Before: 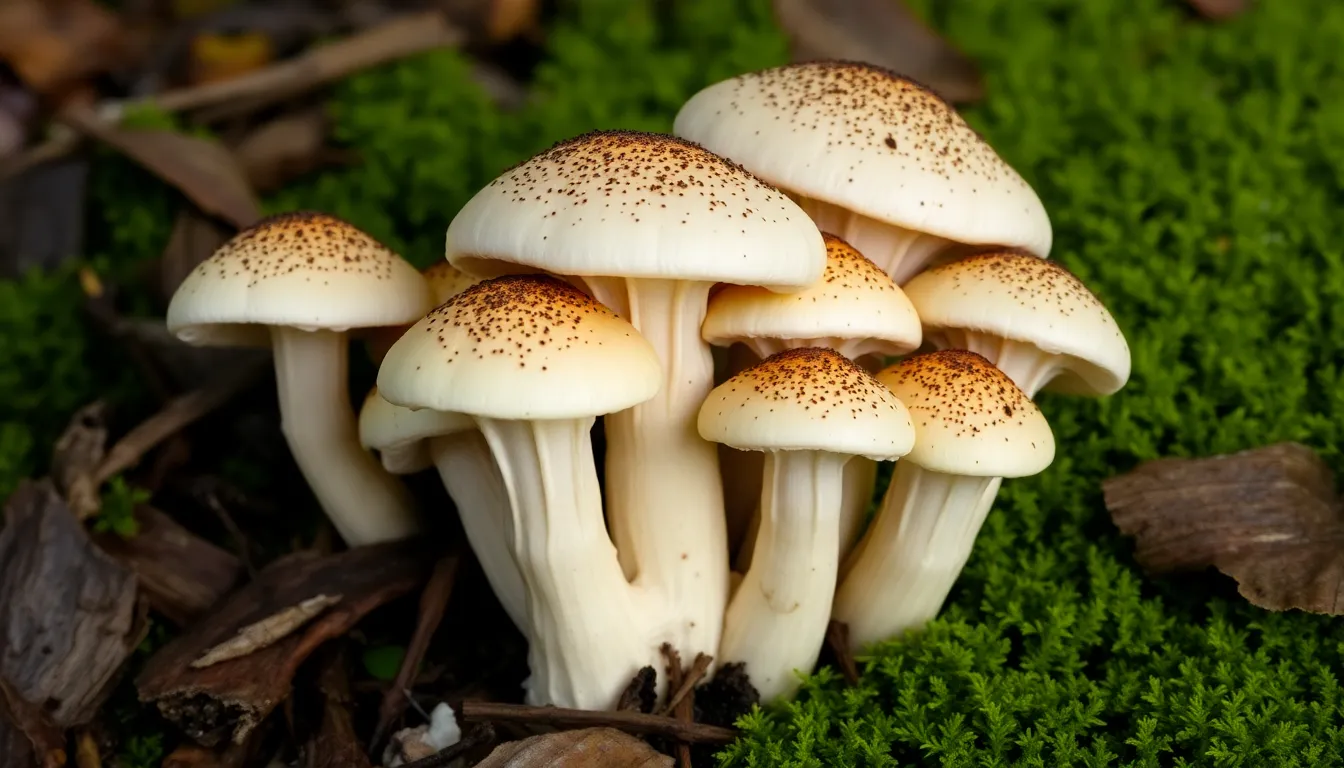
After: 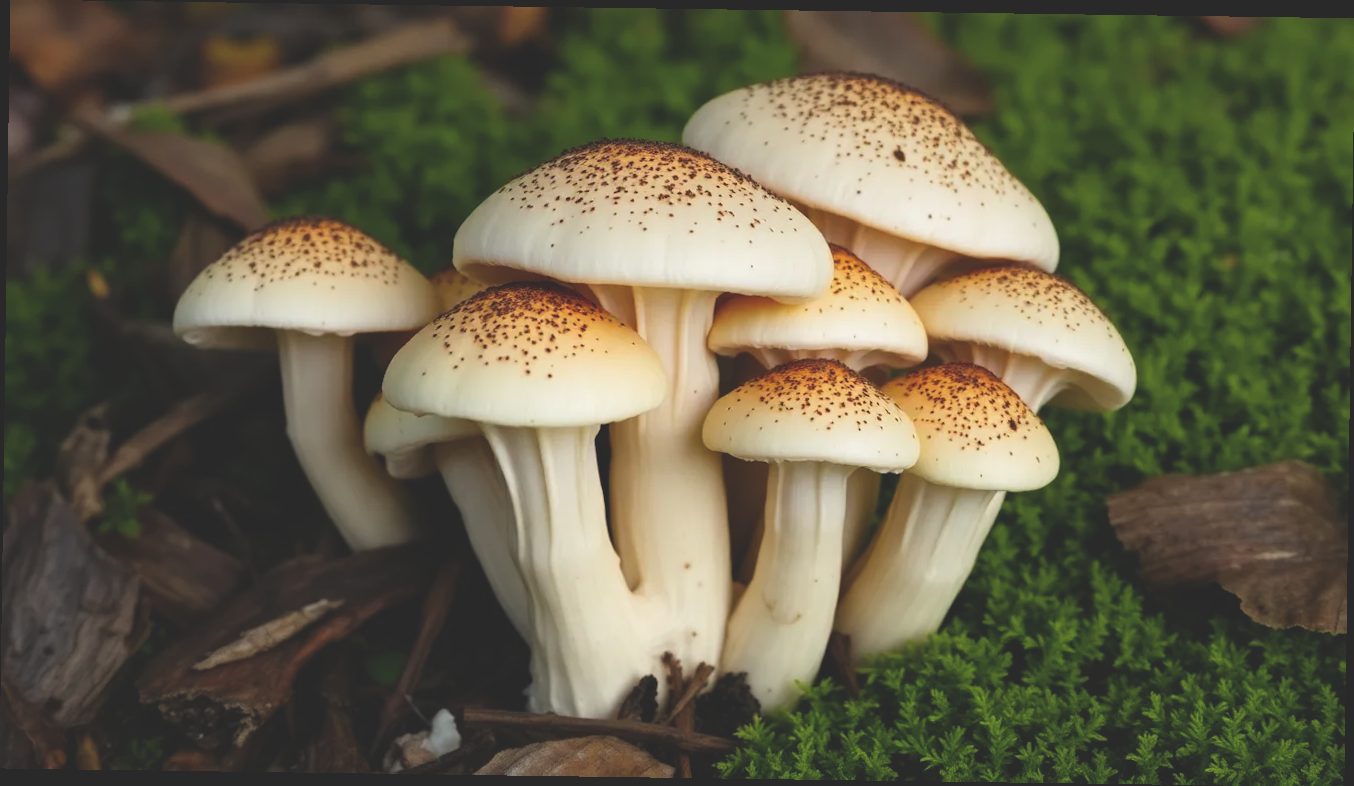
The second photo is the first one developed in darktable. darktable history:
rotate and perspective: rotation 0.8°, automatic cropping off
exposure: black level correction -0.025, exposure -0.117 EV, compensate highlight preservation false
